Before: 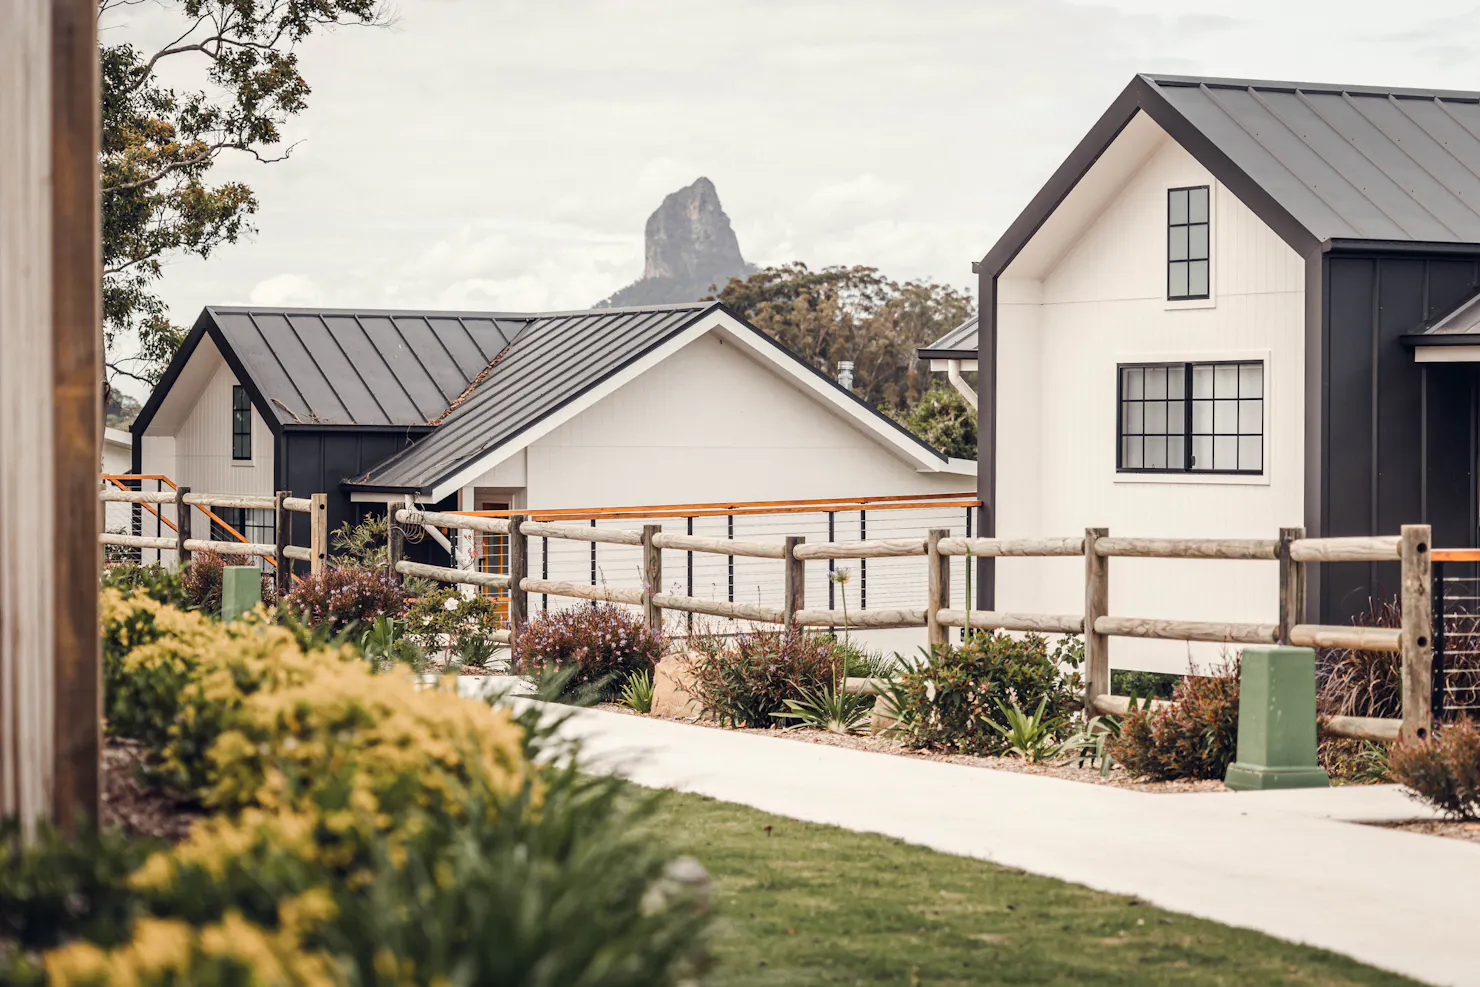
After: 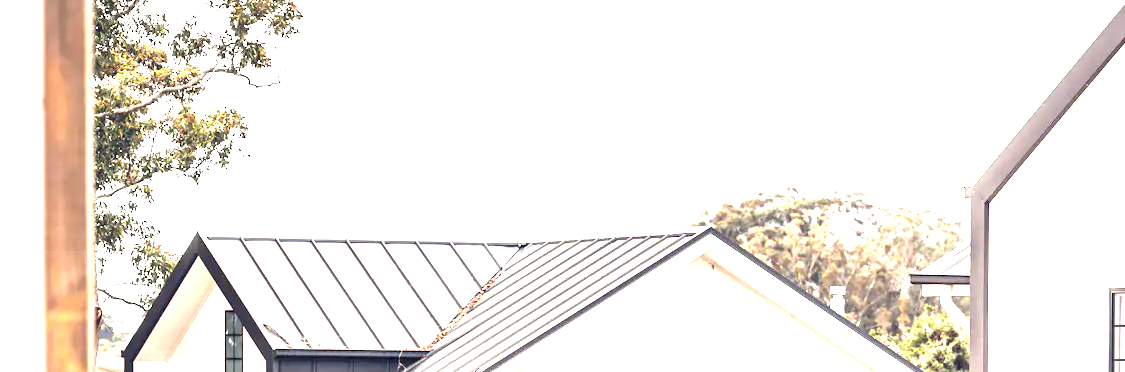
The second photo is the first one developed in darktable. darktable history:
crop: left 0.564%, top 7.646%, right 23.391%, bottom 54.575%
exposure: black level correction 0, exposure 2.342 EV, compensate highlight preservation false
levels: white 99.89%, levels [0, 0.492, 0.984]
